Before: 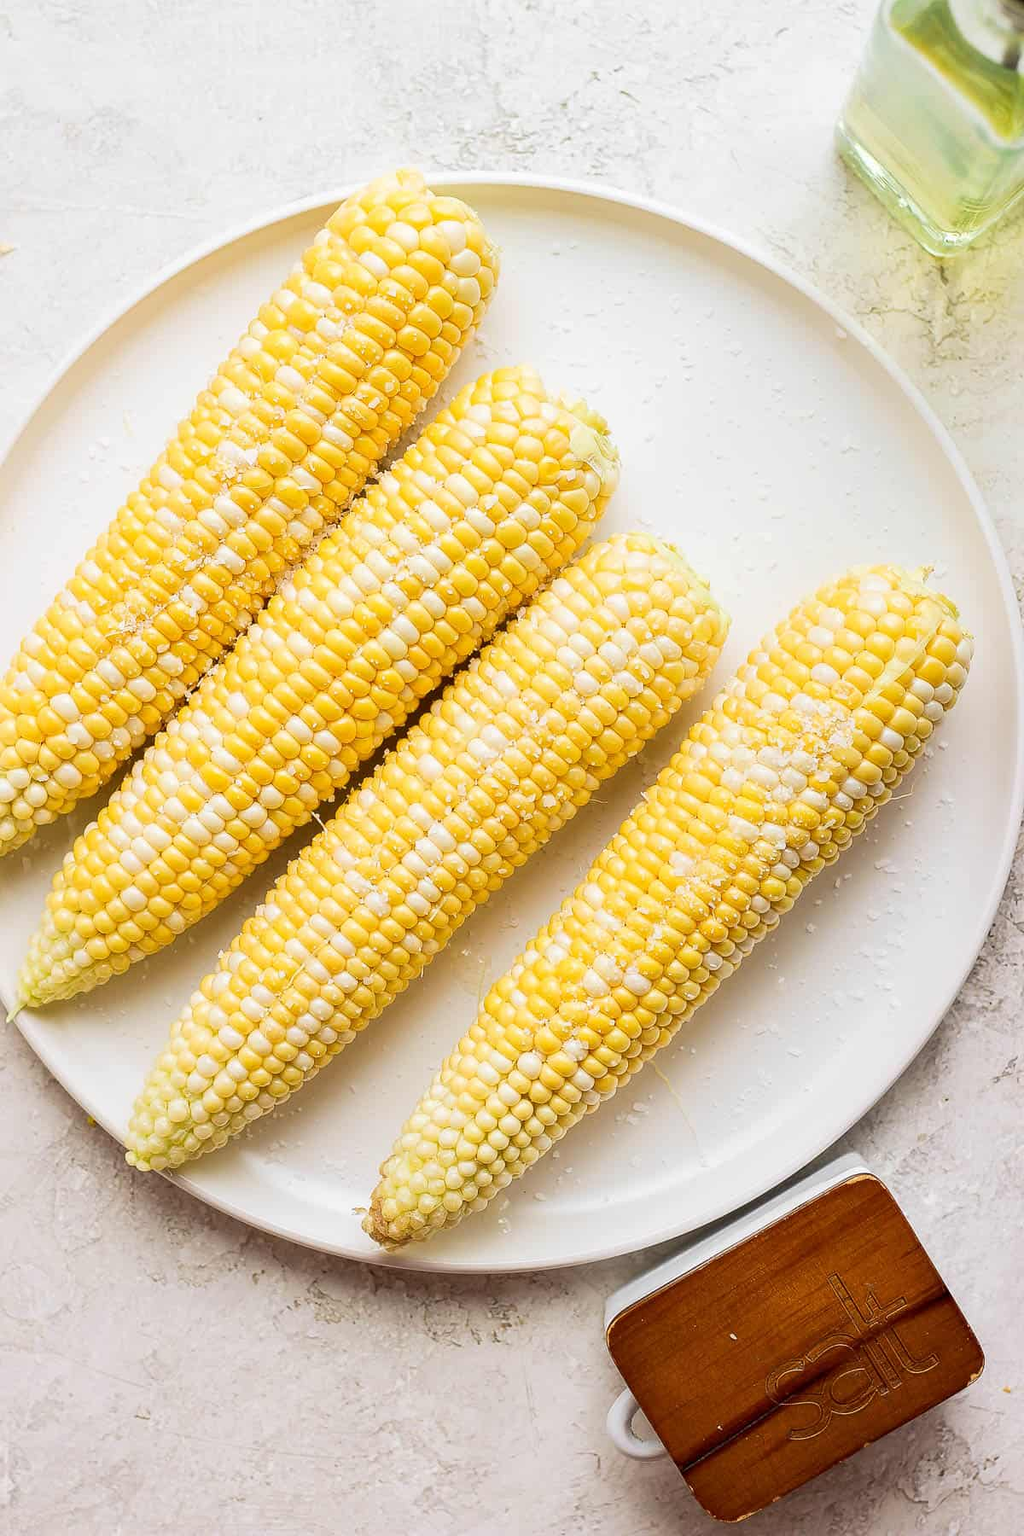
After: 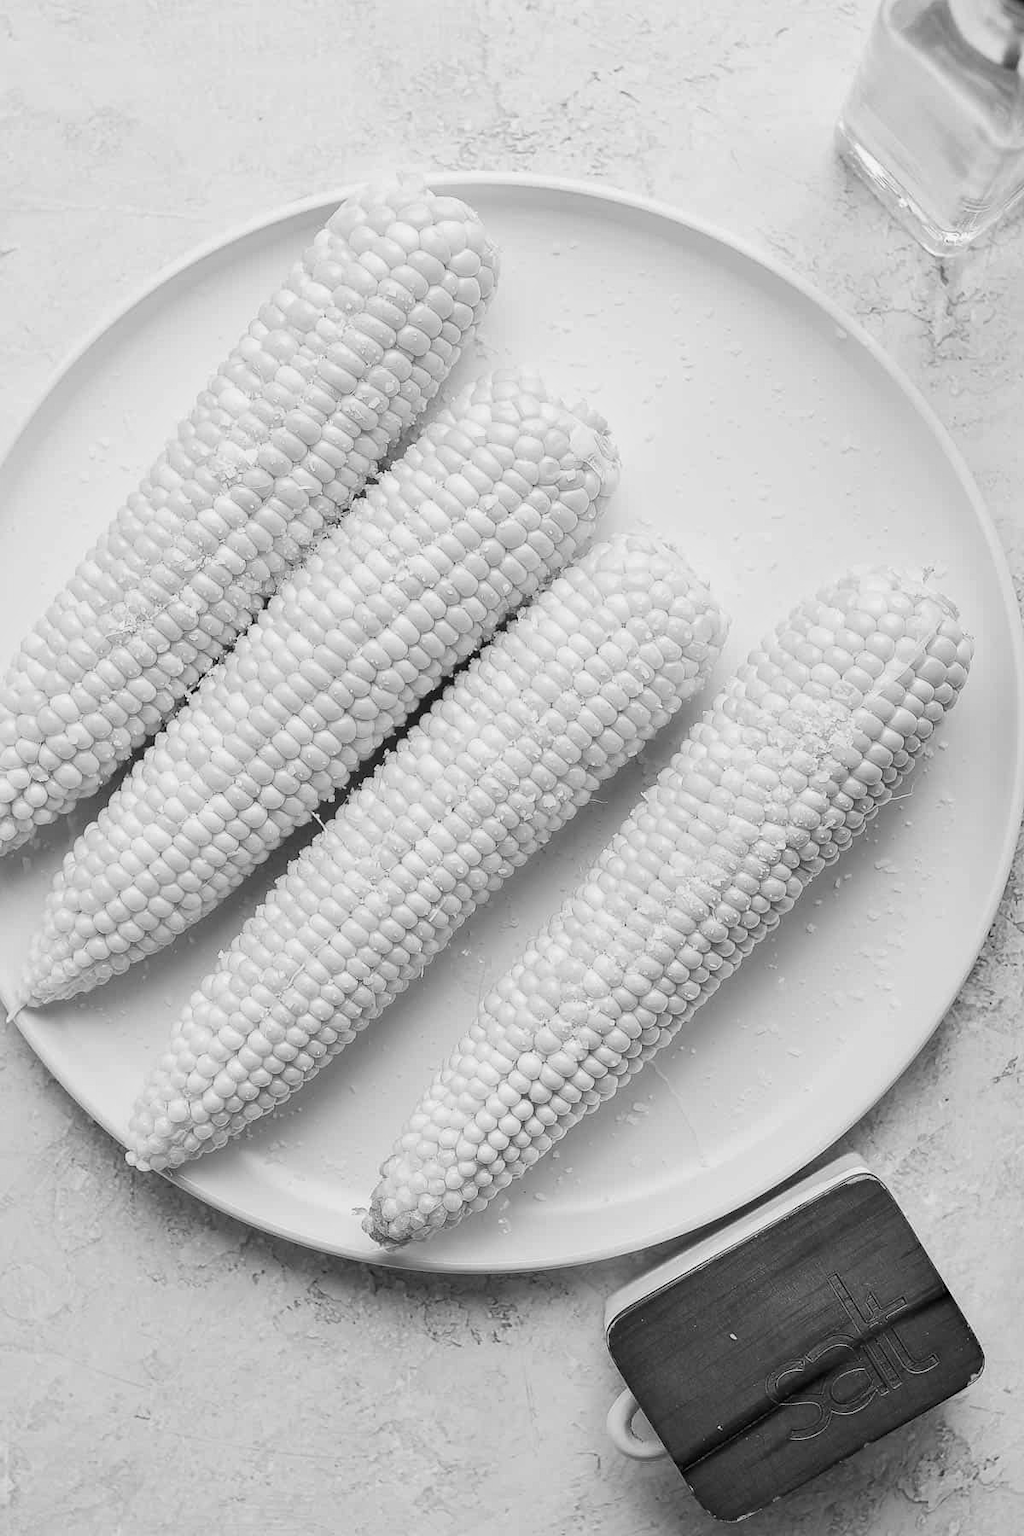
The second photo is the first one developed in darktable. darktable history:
color balance rgb: linear chroma grading › global chroma 15%, perceptual saturation grading › global saturation 30%
monochrome: a -71.75, b 75.82
